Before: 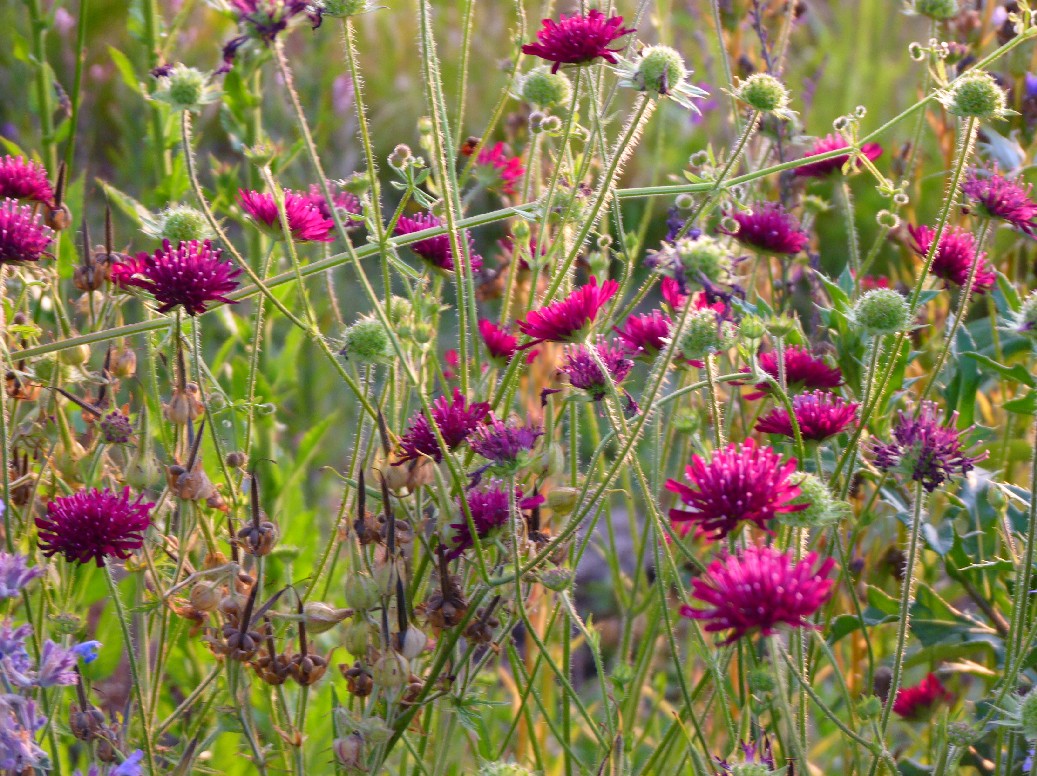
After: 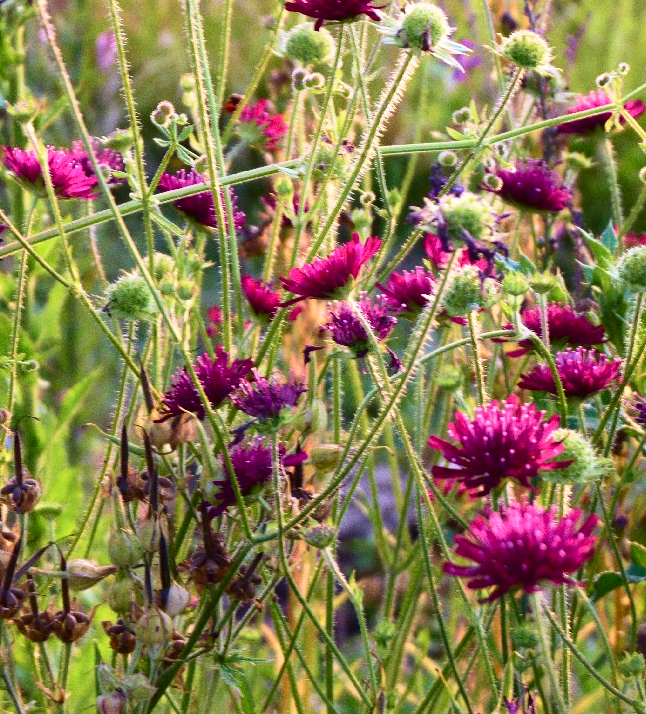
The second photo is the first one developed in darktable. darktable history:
velvia: strength 40%
crop and rotate: left 22.918%, top 5.629%, right 14.711%, bottom 2.247%
grain: coarseness 0.09 ISO
contrast brightness saturation: contrast 0.28
